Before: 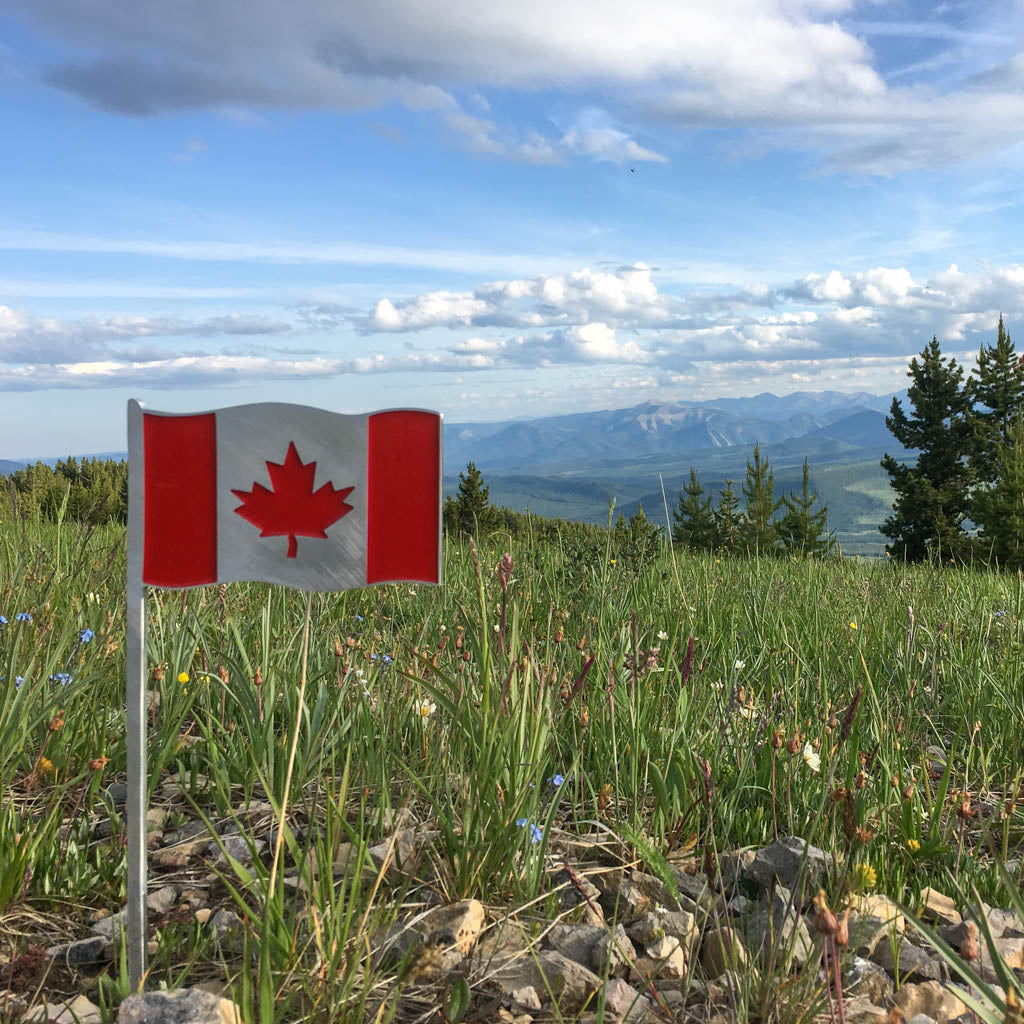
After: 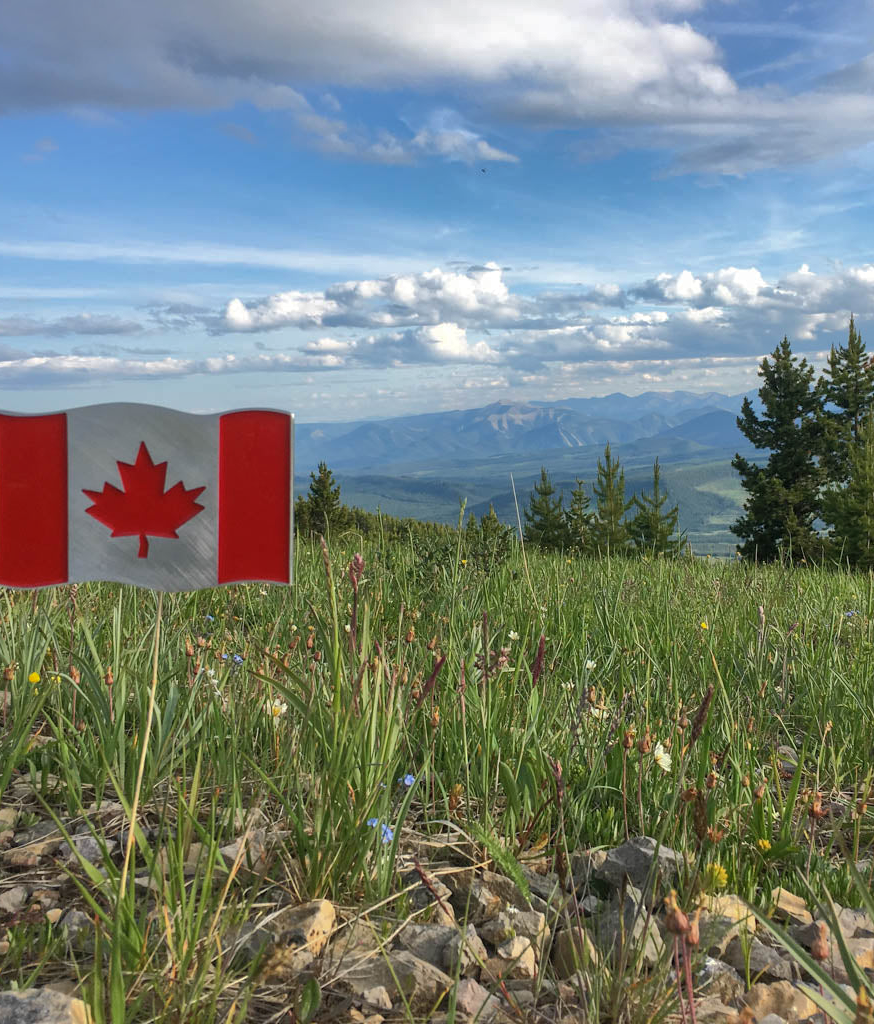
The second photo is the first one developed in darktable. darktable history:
crop and rotate: left 14.584%
shadows and highlights: shadows 40, highlights -60
